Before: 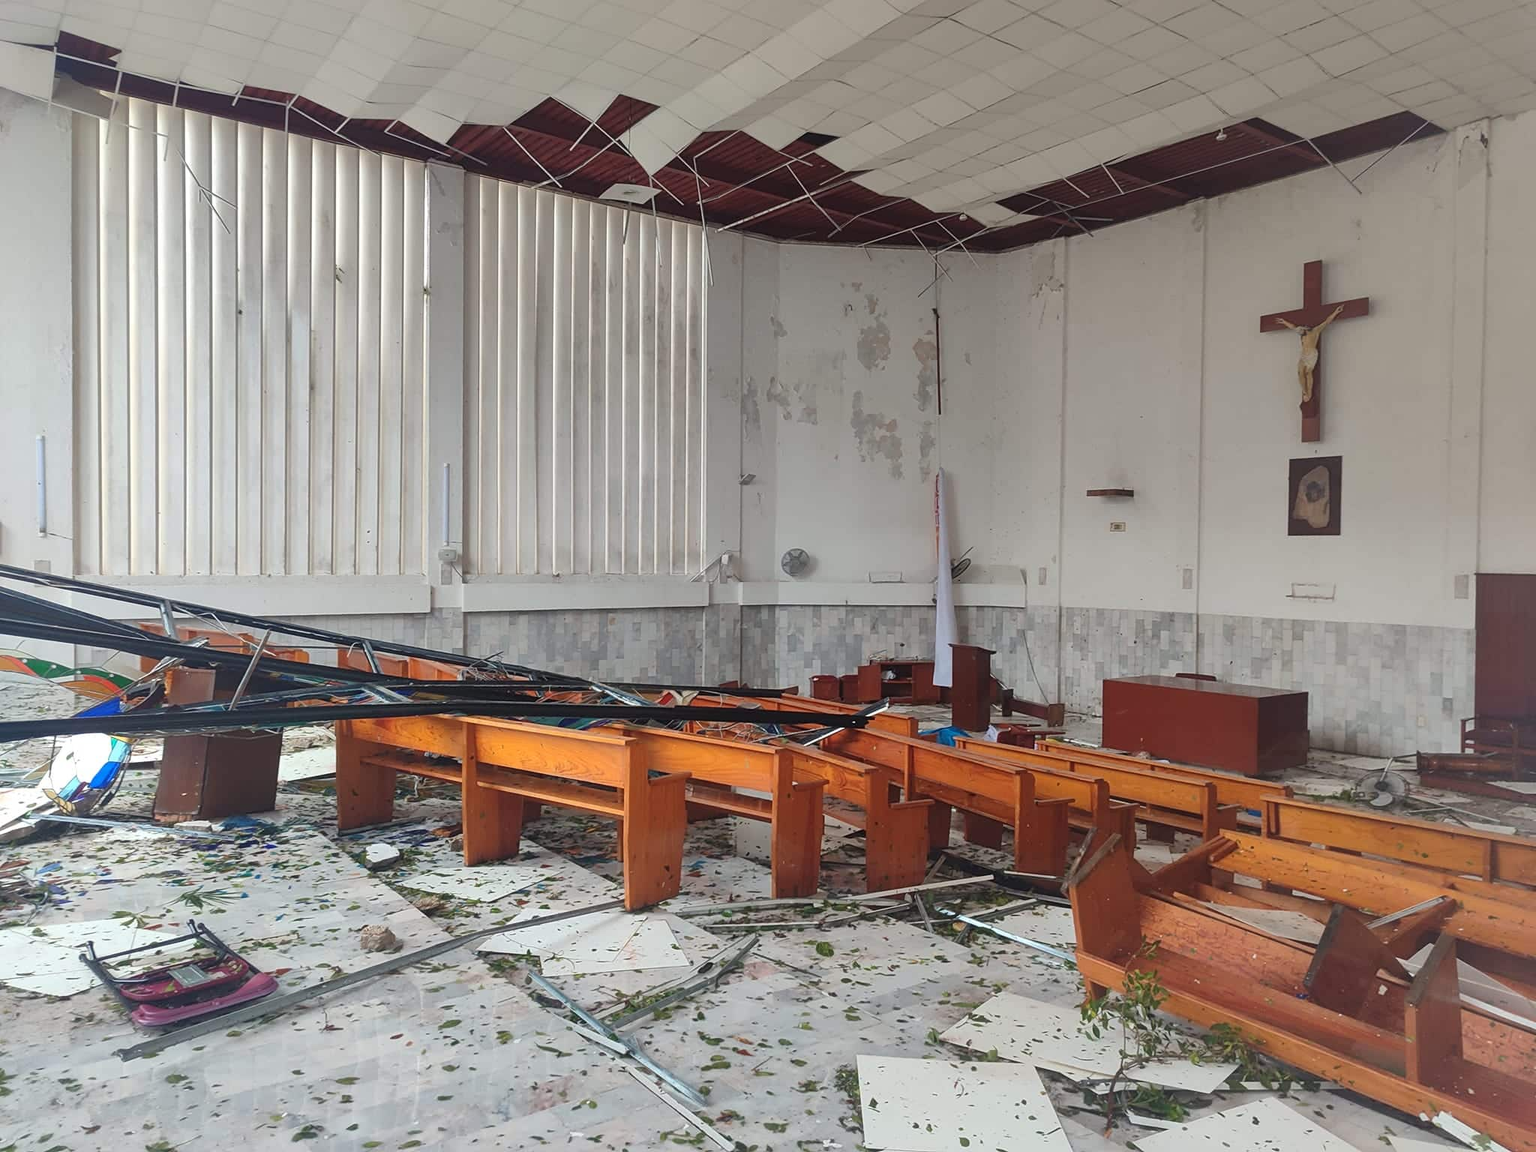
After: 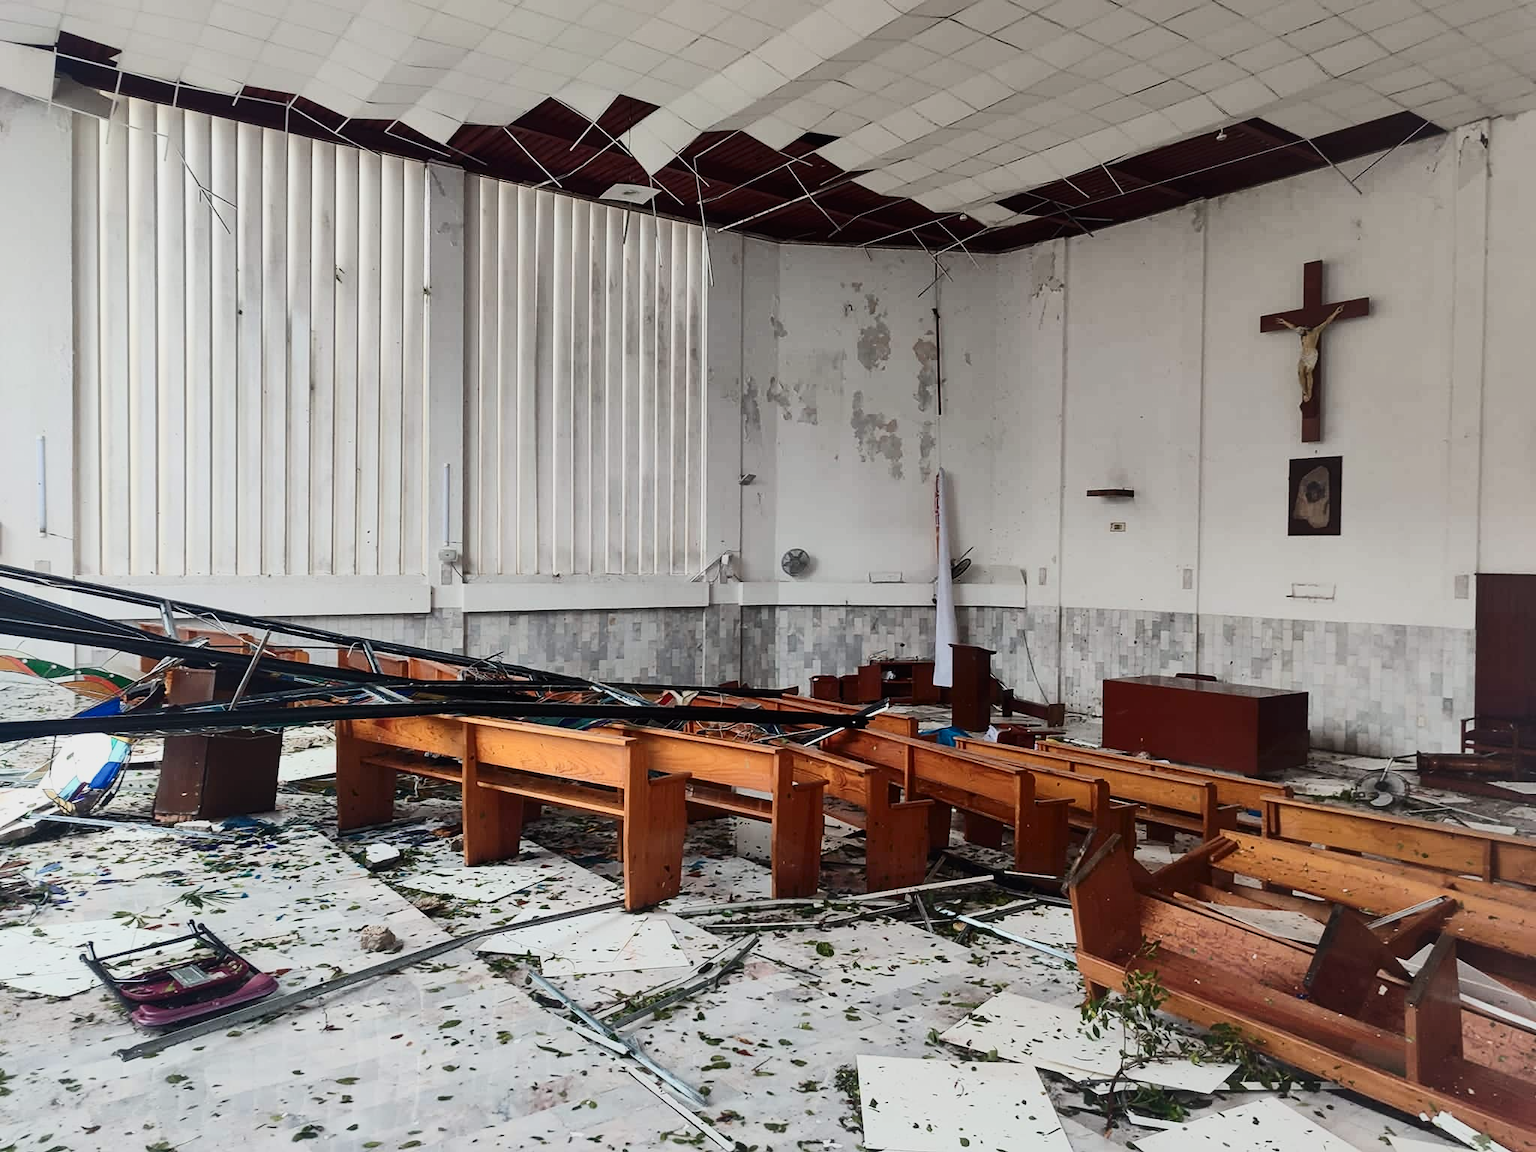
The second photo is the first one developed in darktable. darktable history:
exposure: exposure -0.392 EV, compensate highlight preservation false
filmic rgb: black relative exposure -7.65 EV, white relative exposure 4.56 EV, hardness 3.61
contrast brightness saturation: contrast 0.384, brightness 0.095
